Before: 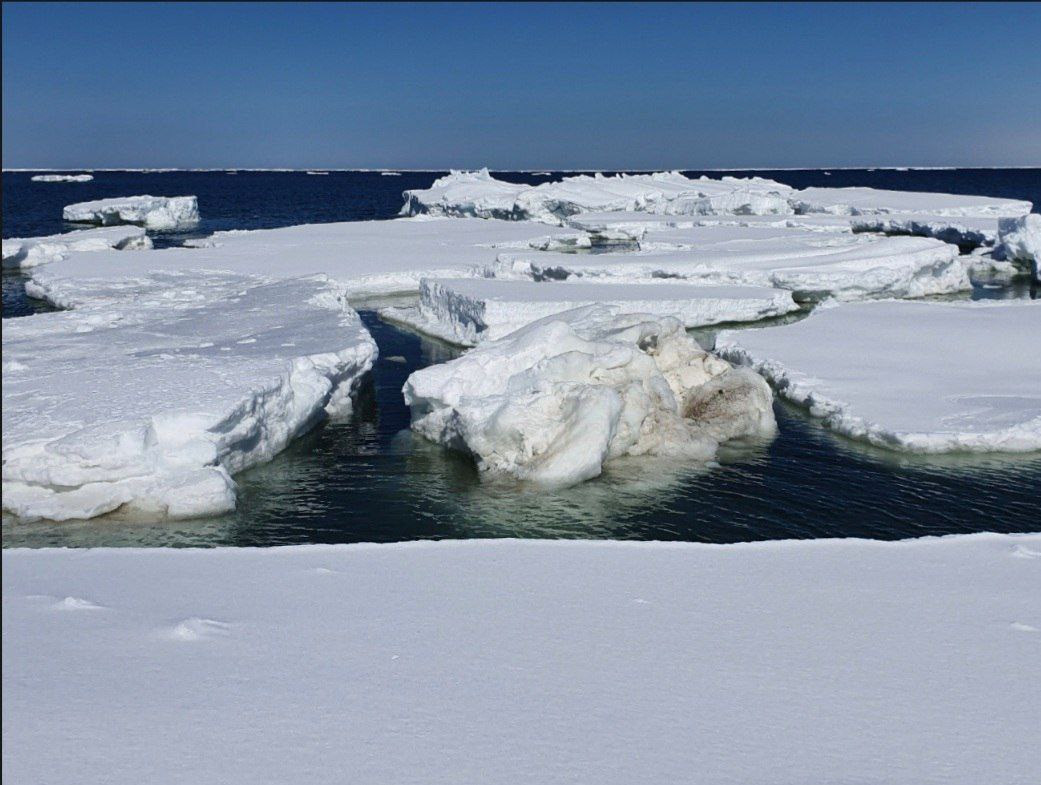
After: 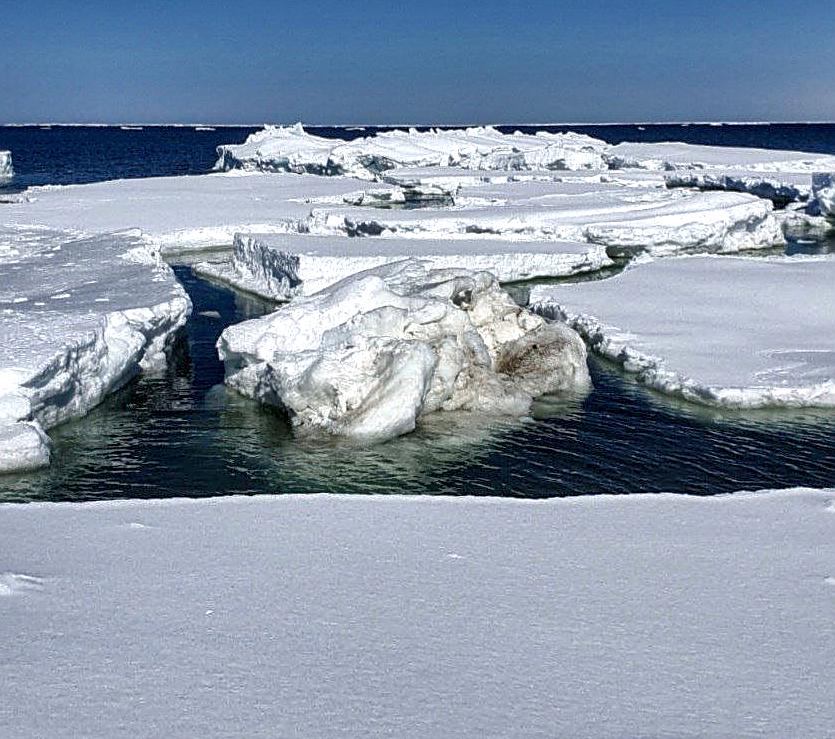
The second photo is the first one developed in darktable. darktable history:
crop and rotate: left 17.984%, top 5.749%, right 1.709%
sharpen: on, module defaults
local contrast: highlights 60%, shadows 63%, detail 160%
exposure: exposure 0.601 EV, compensate highlight preservation false
shadows and highlights: low approximation 0.01, soften with gaussian
tone equalizer: -8 EV 0.212 EV, -7 EV 0.404 EV, -6 EV 0.419 EV, -5 EV 0.263 EV, -3 EV -0.277 EV, -2 EV -0.416 EV, -1 EV -0.437 EV, +0 EV -0.254 EV, edges refinement/feathering 500, mask exposure compensation -1.57 EV, preserve details no
